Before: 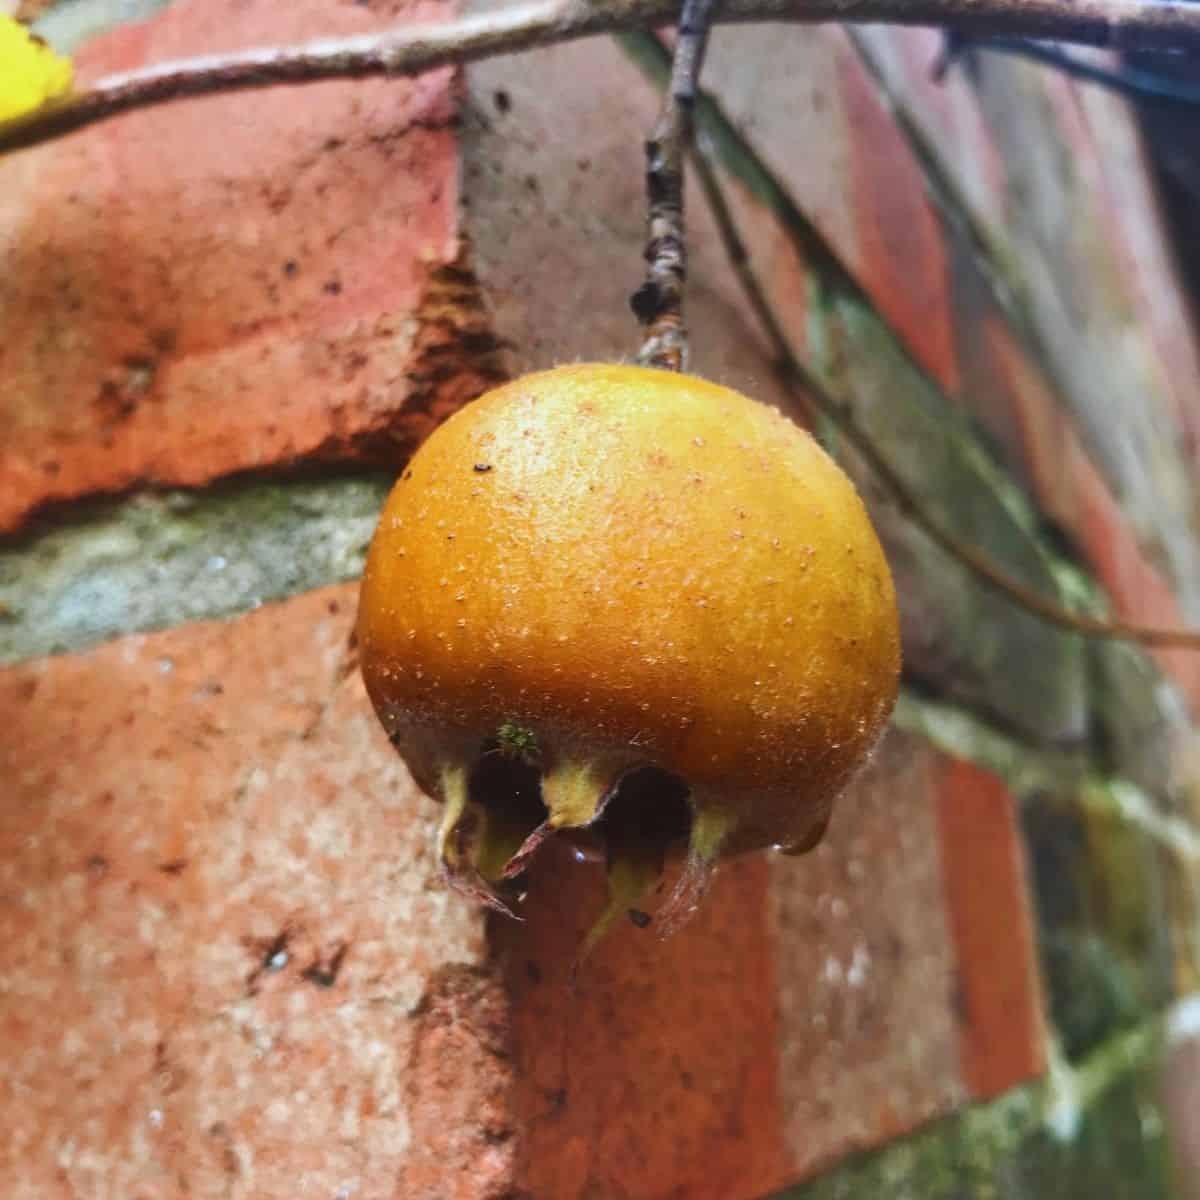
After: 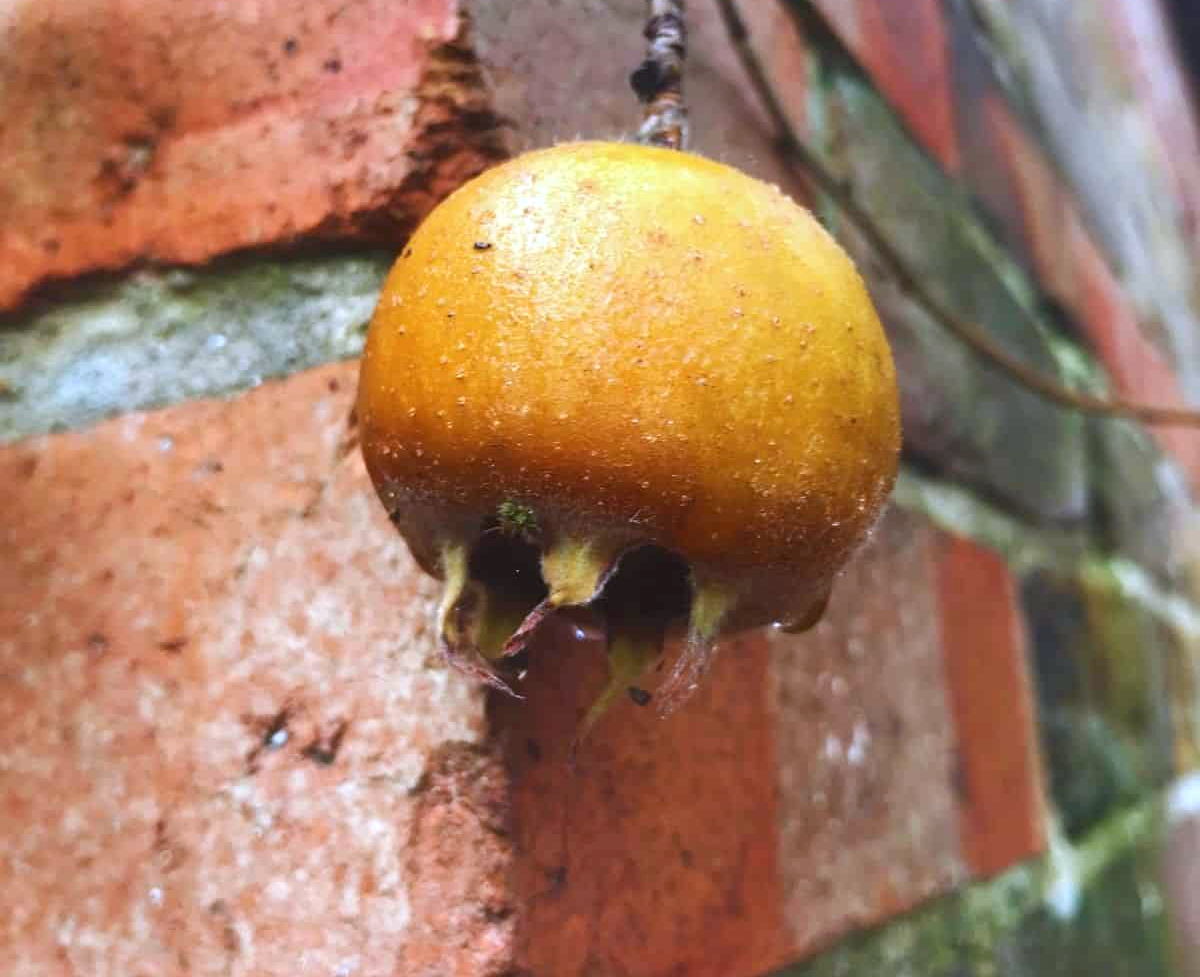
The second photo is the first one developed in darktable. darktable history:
white balance: red 0.967, blue 1.119, emerald 0.756
crop and rotate: top 18.507%
exposure: black level correction 0, exposure 0.3 EV, compensate highlight preservation false
